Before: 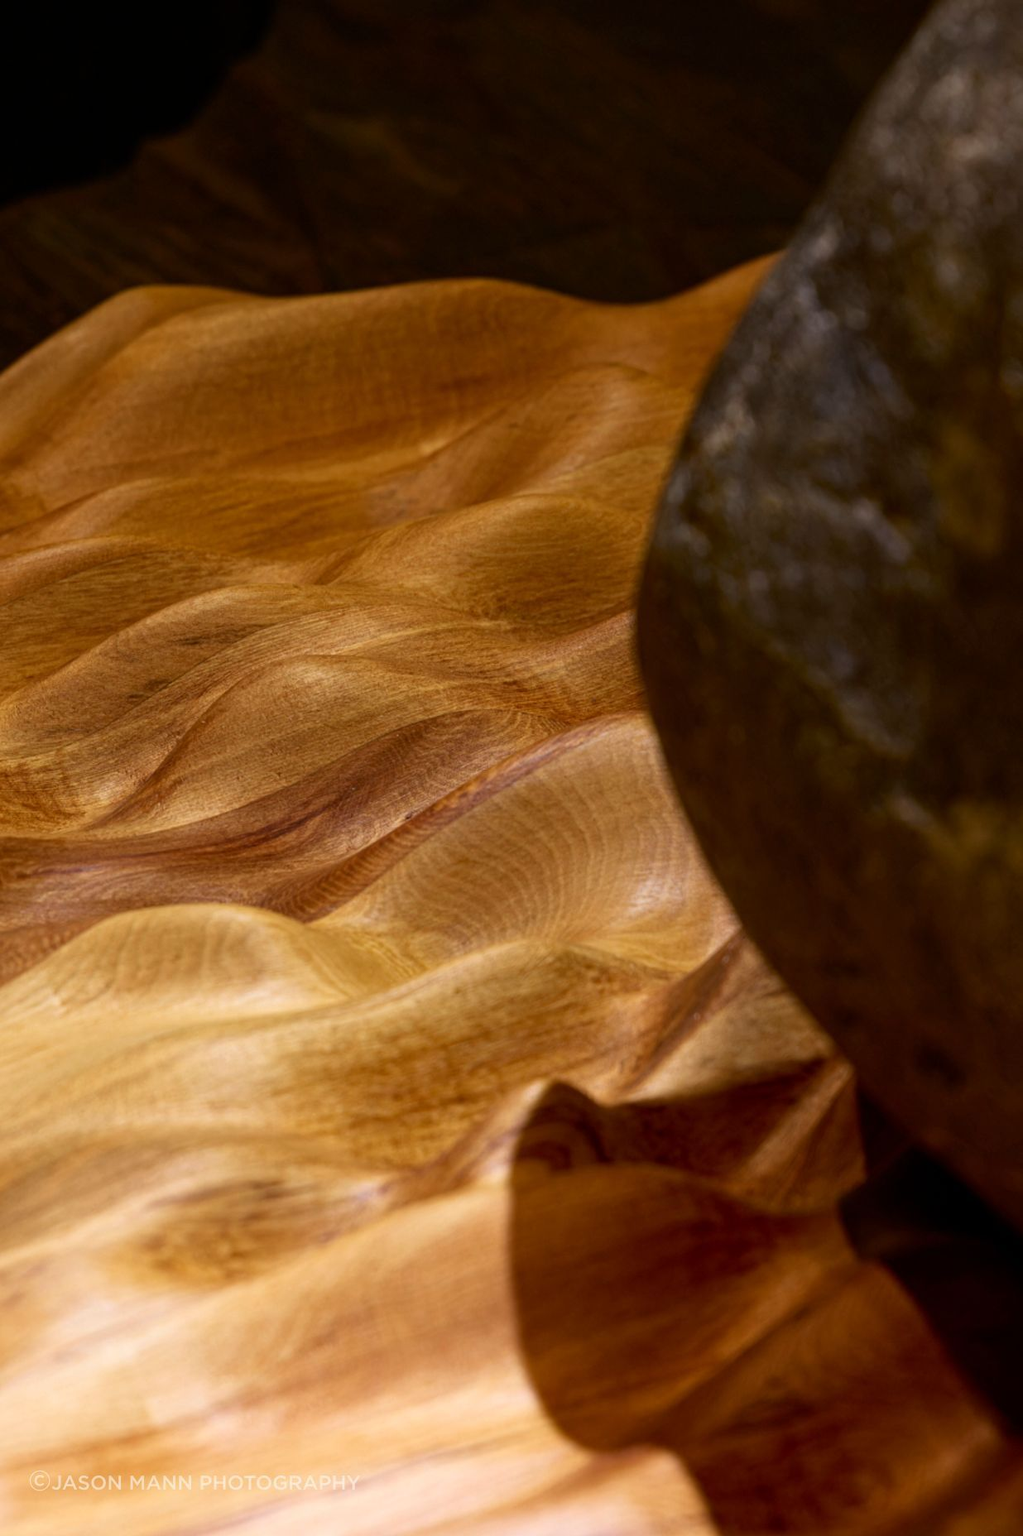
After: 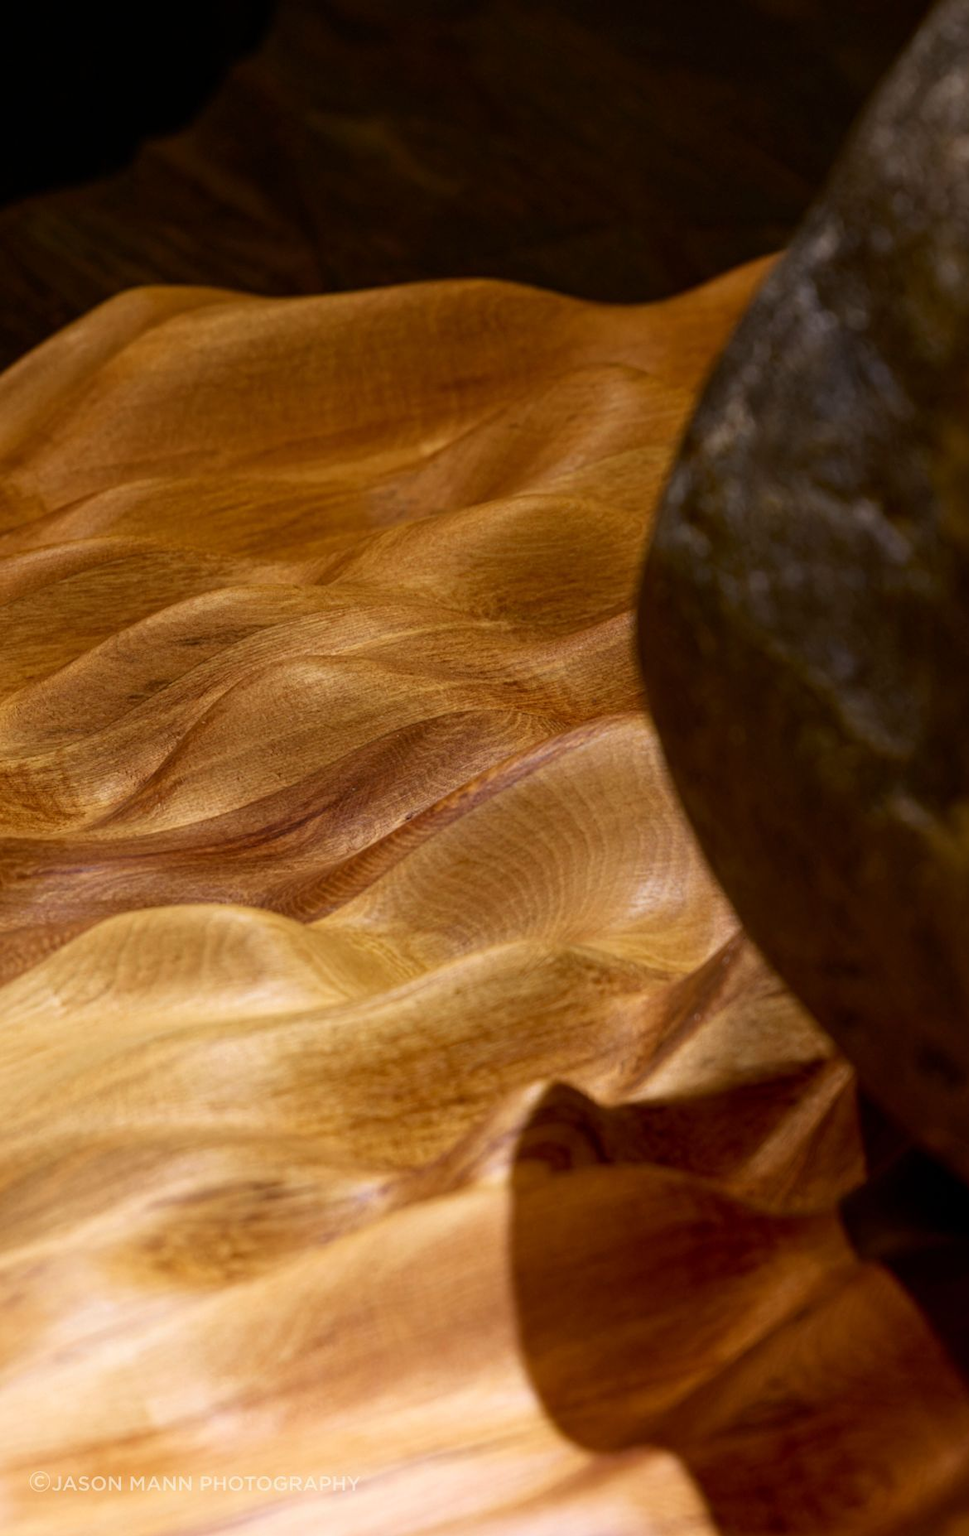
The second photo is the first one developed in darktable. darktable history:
crop and rotate: left 0%, right 5.251%
